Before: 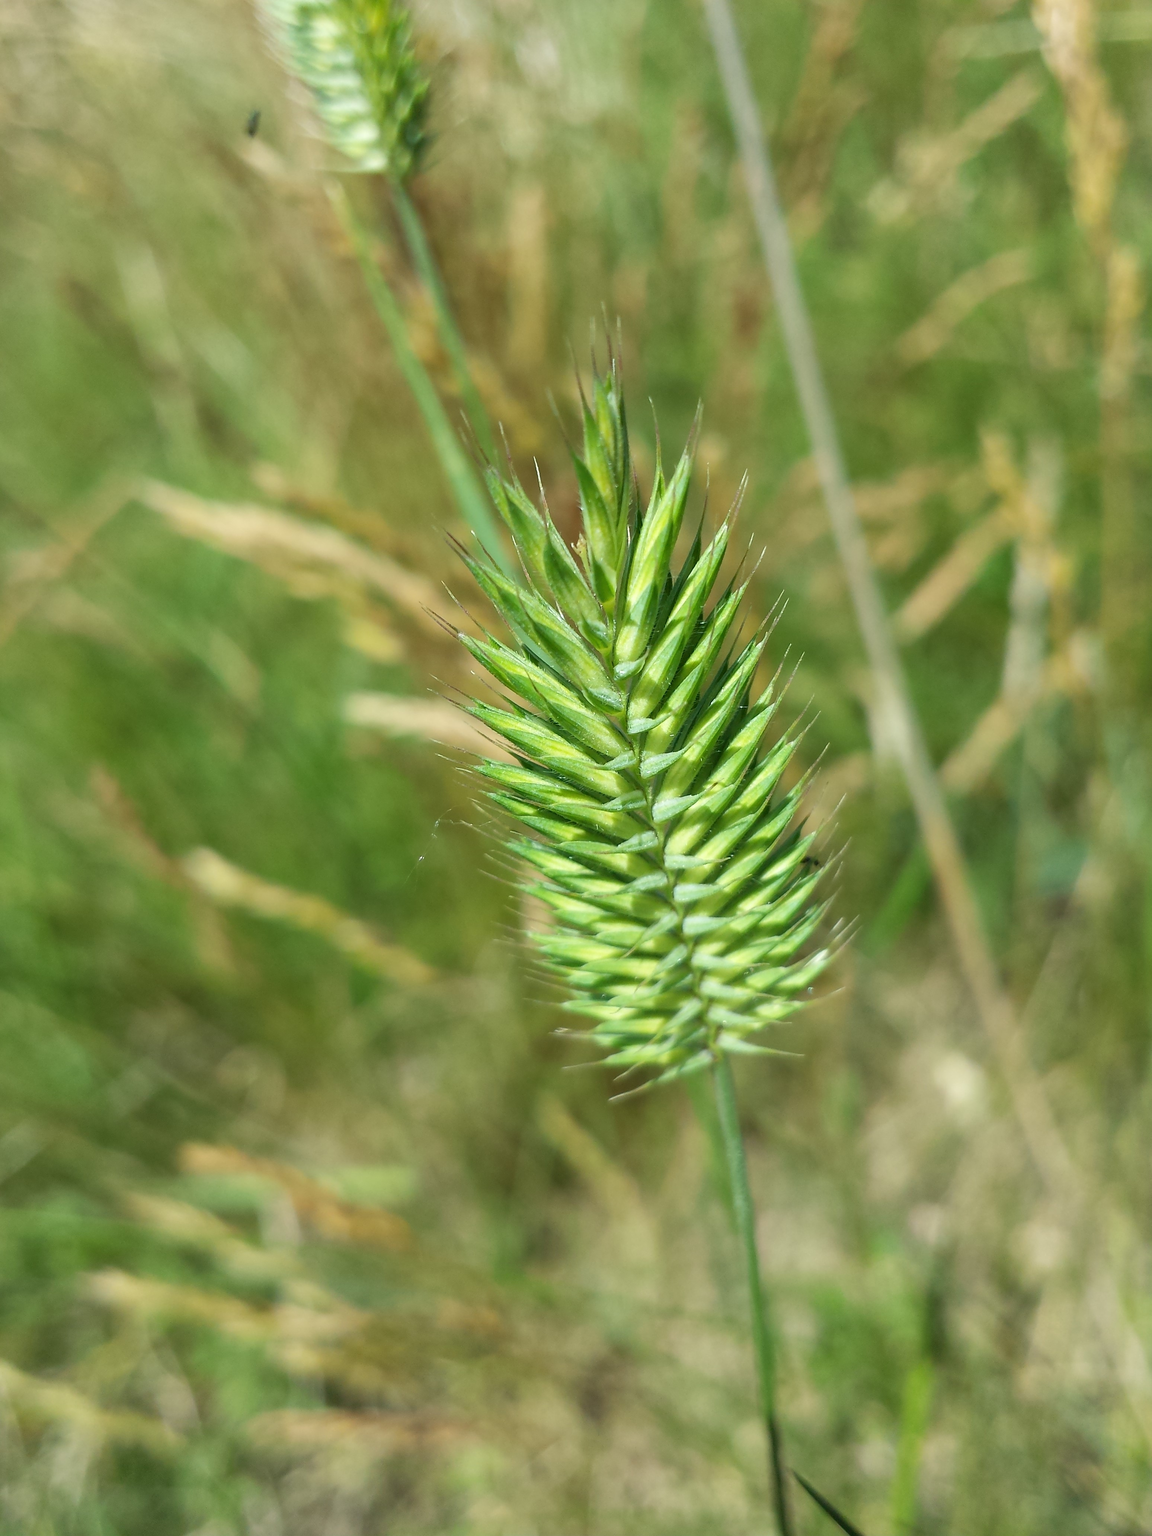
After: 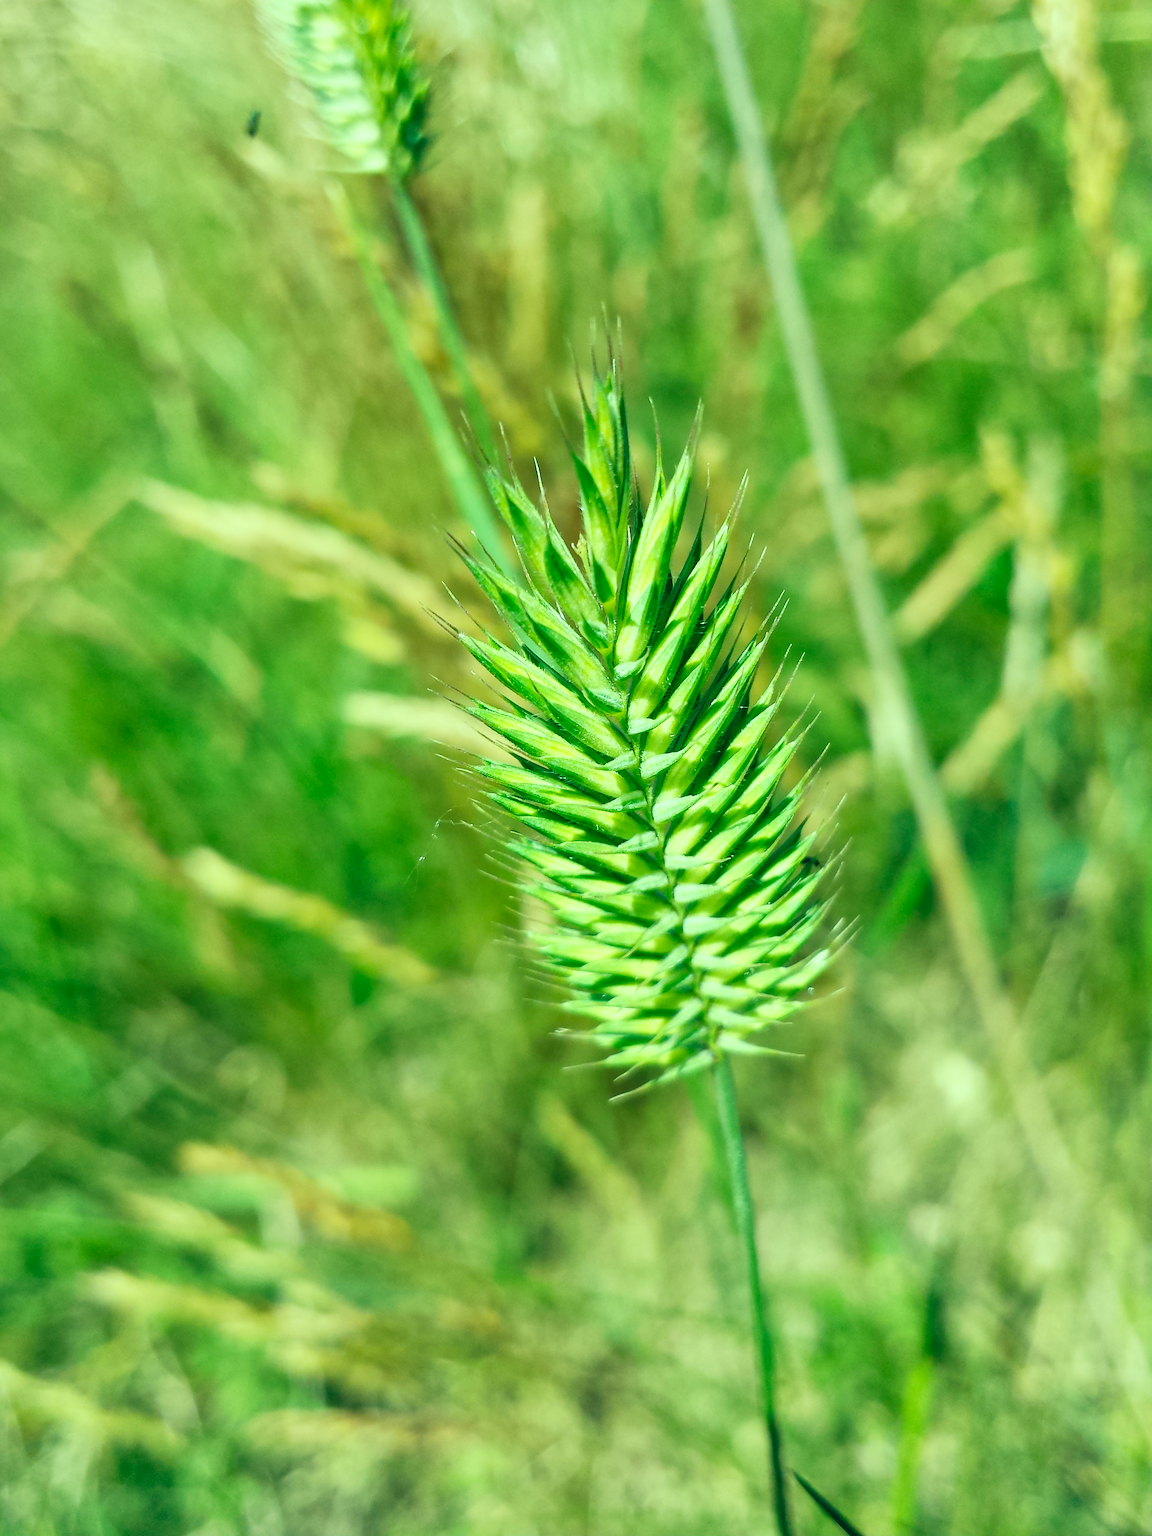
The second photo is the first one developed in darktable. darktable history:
tone curve: curves: ch0 [(0, 0) (0.004, 0.001) (0.02, 0.008) (0.218, 0.218) (0.664, 0.774) (0.832, 0.914) (1, 1)], preserve colors none
local contrast: mode bilateral grid, contrast 20, coarseness 50, detail 120%, midtone range 0.2
white balance: red 1.029, blue 0.92
color correction: highlights a* -20.08, highlights b* 9.8, shadows a* -20.4, shadows b* -10.76
